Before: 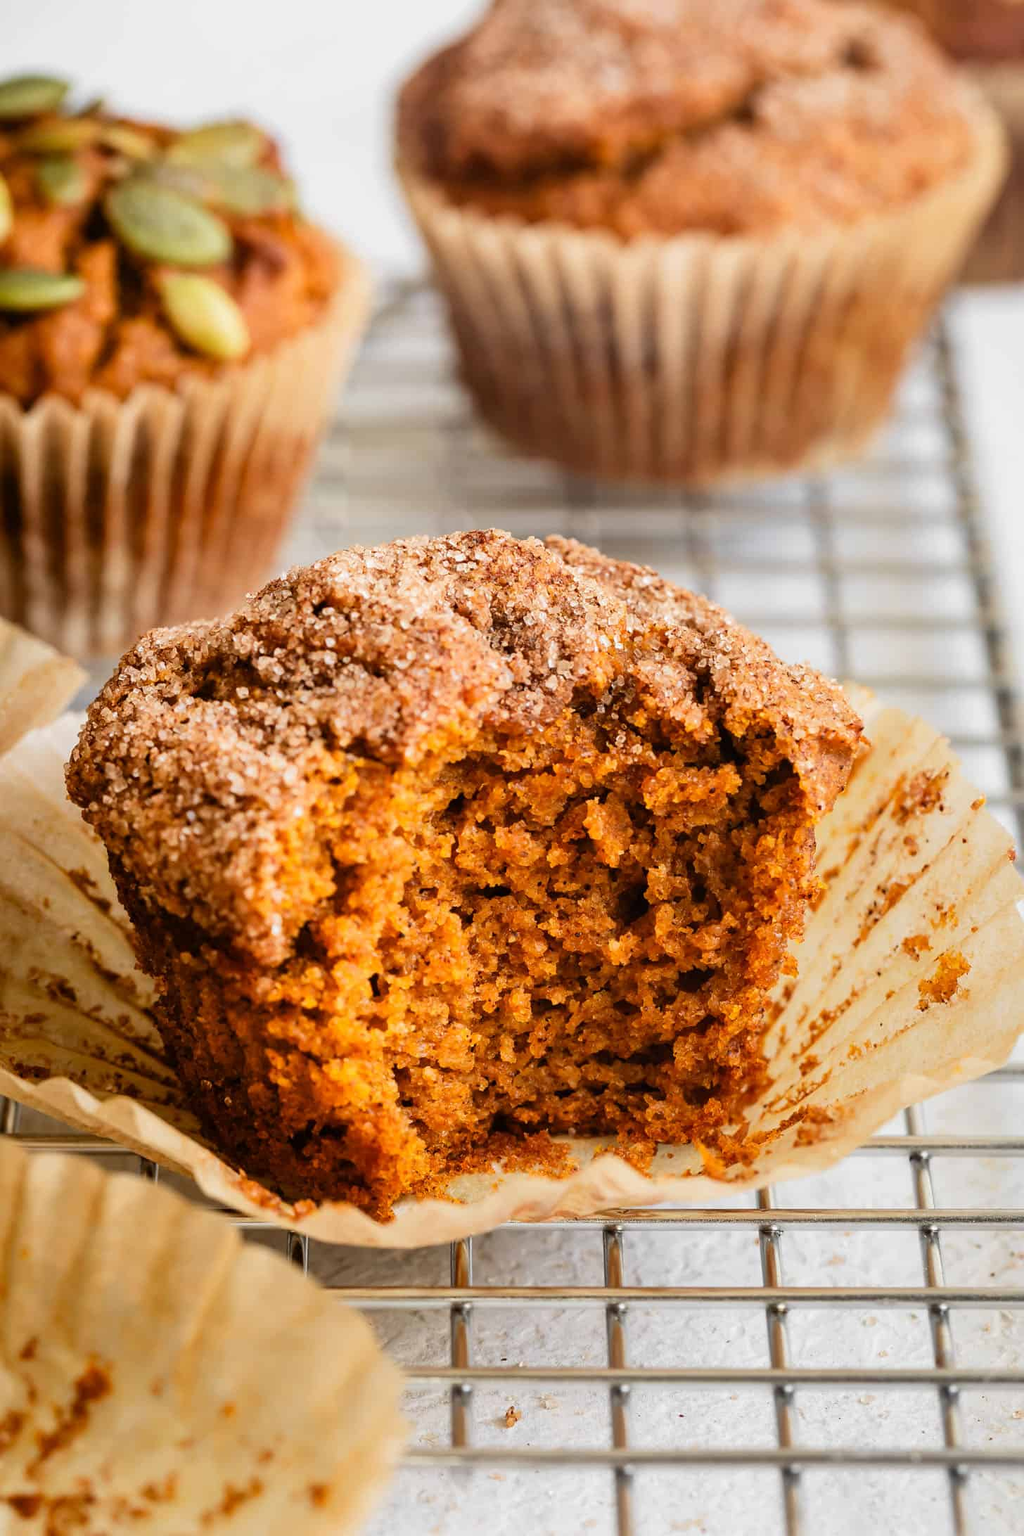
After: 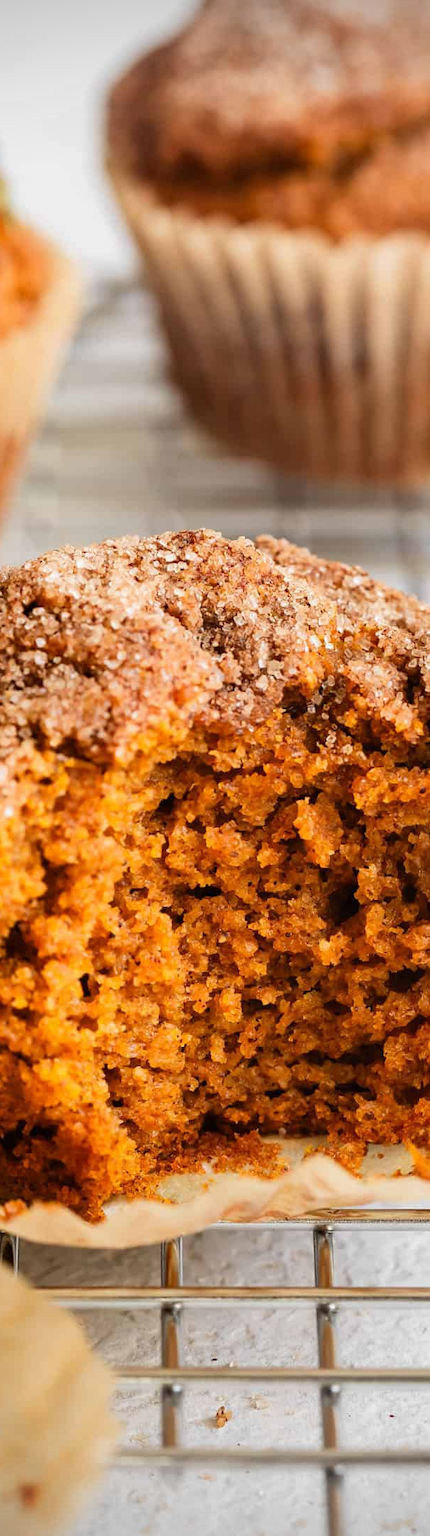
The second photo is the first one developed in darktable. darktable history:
crop: left 28.338%, right 29.591%
vignetting: fall-off start 97.2%, width/height ratio 1.186, dithering 8-bit output
